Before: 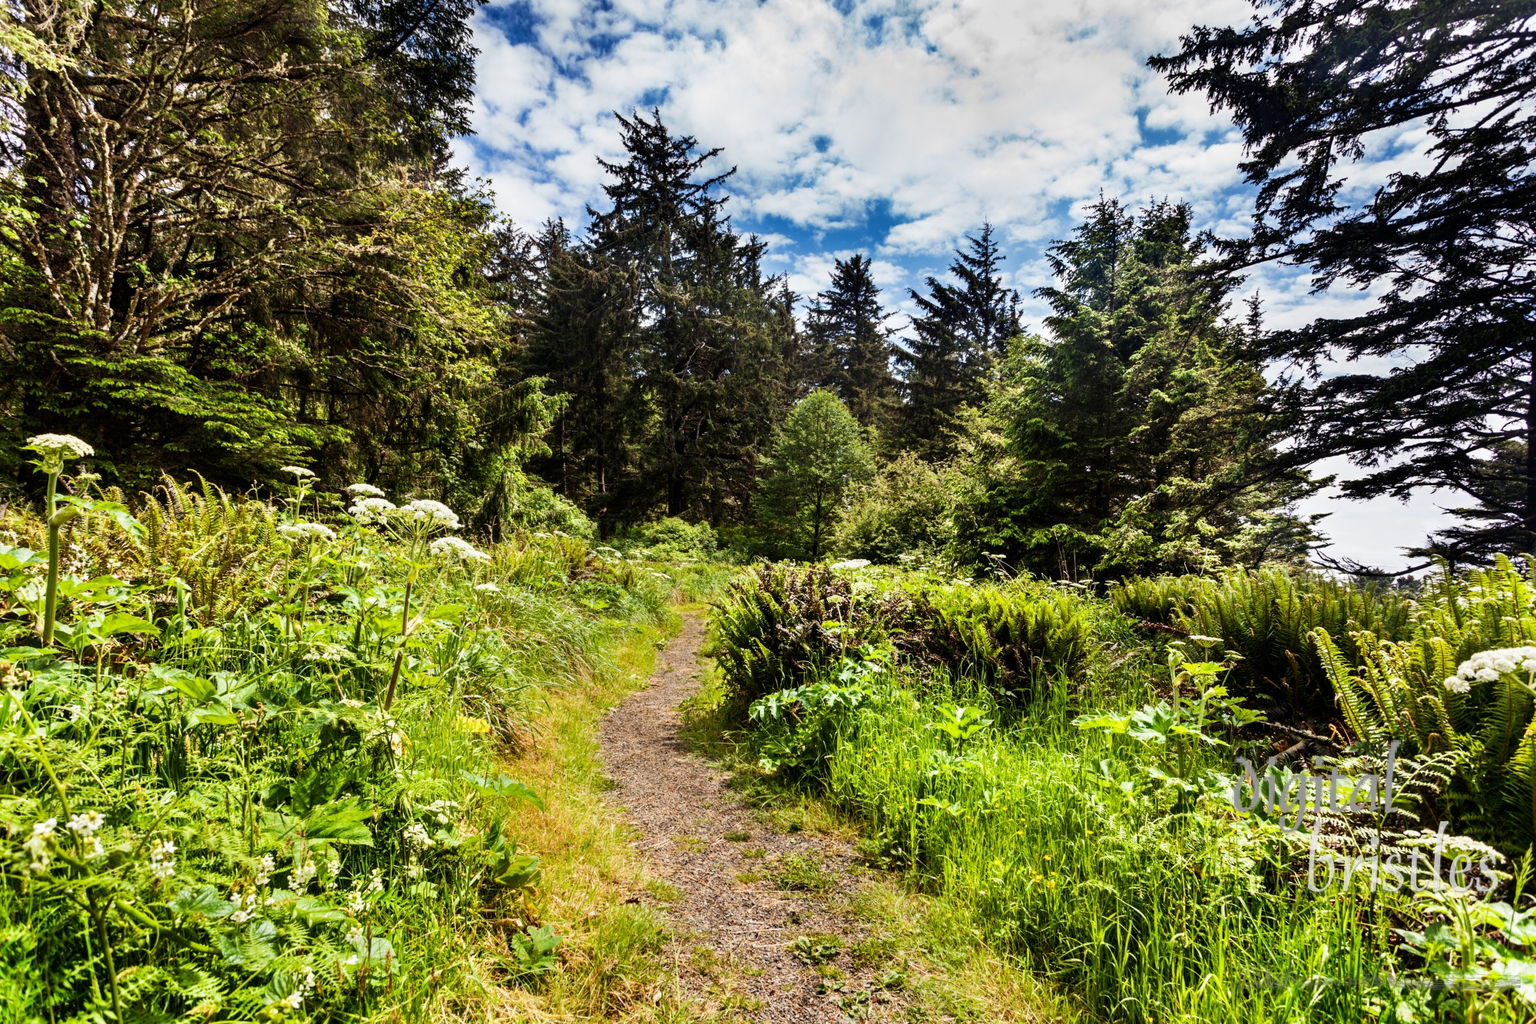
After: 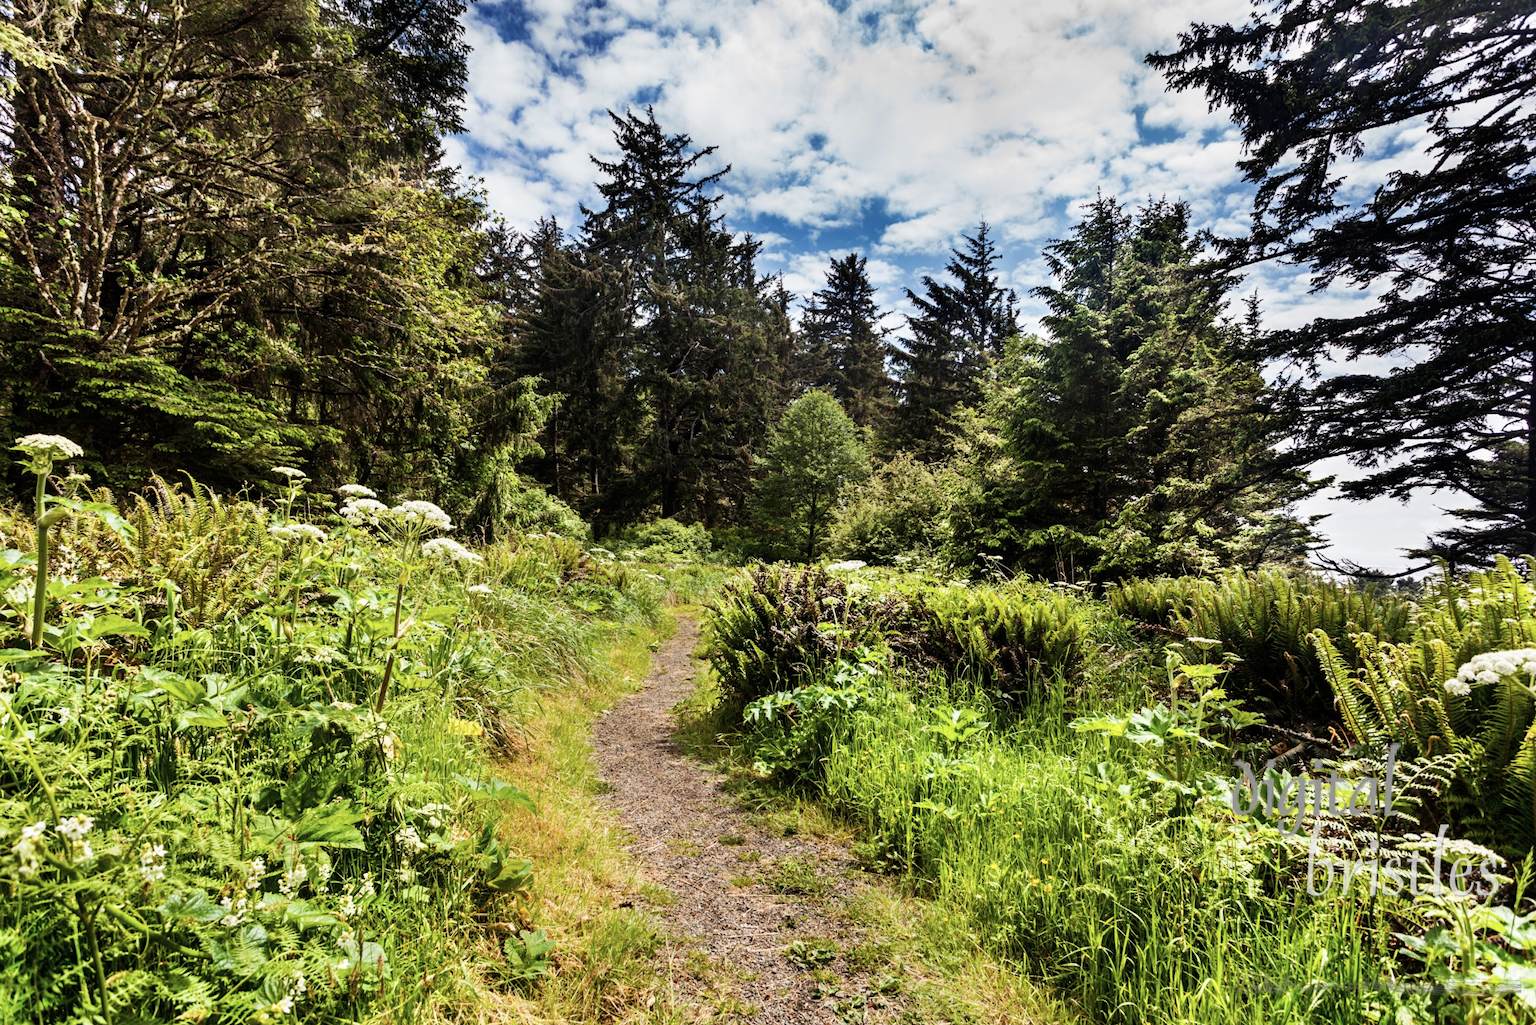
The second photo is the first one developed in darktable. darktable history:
color correction: highlights b* -0.037, saturation 0.846
tone equalizer: on, module defaults
crop and rotate: left 0.752%, top 0.323%, bottom 0.301%
